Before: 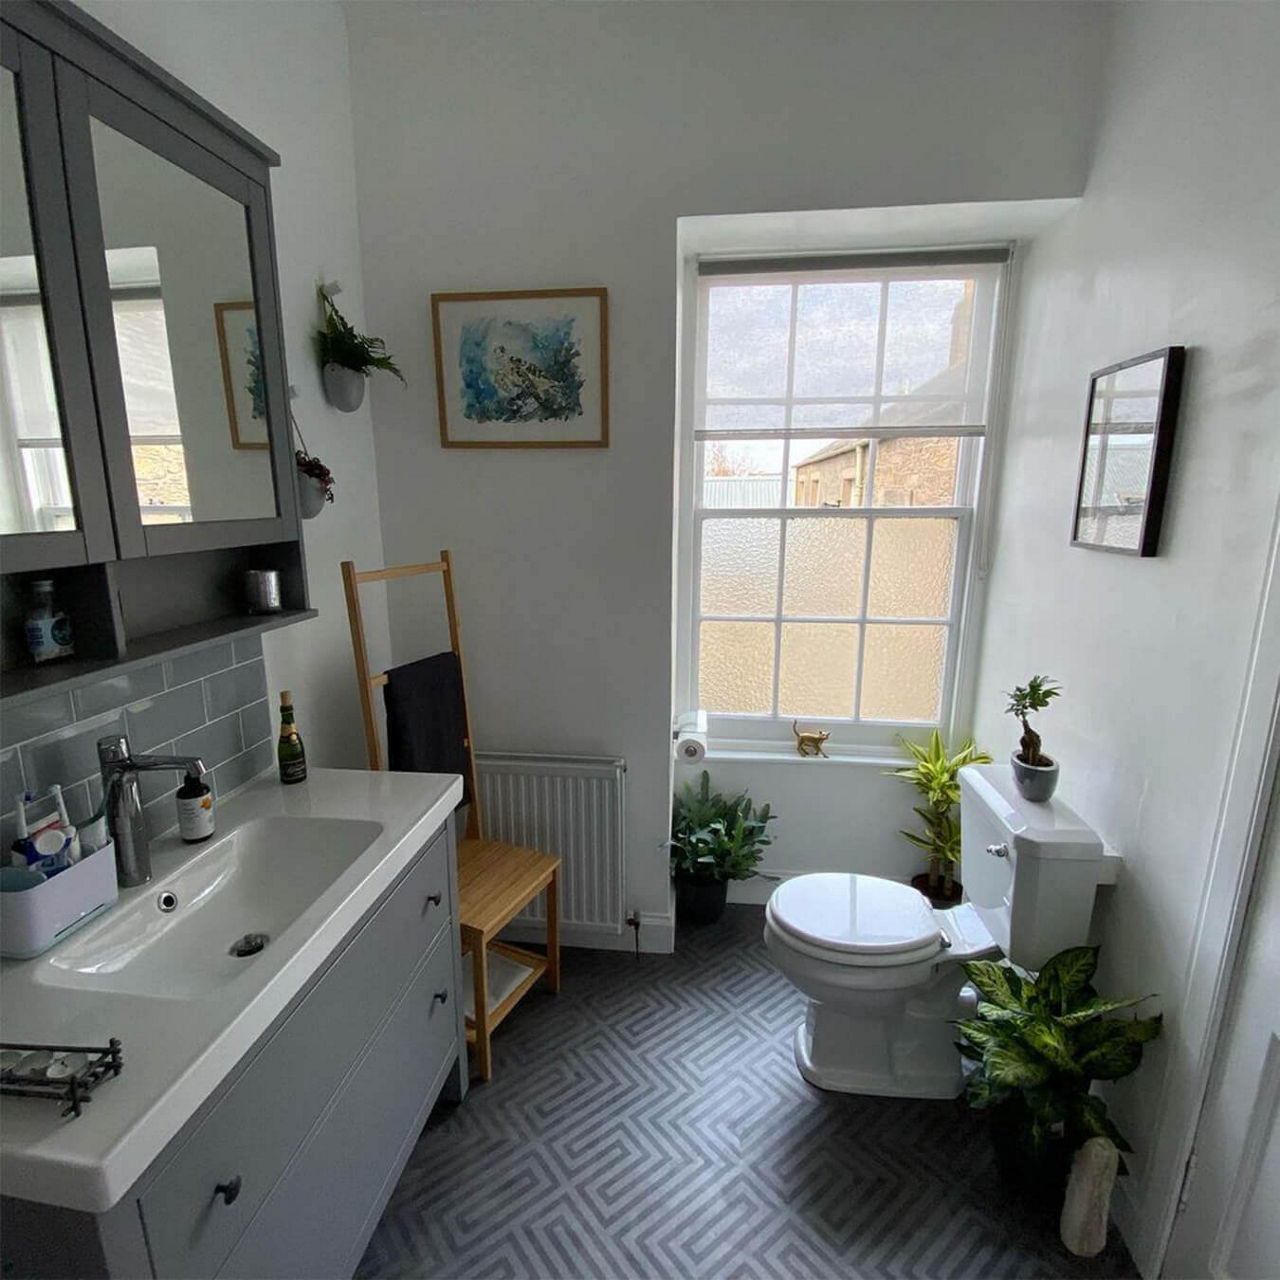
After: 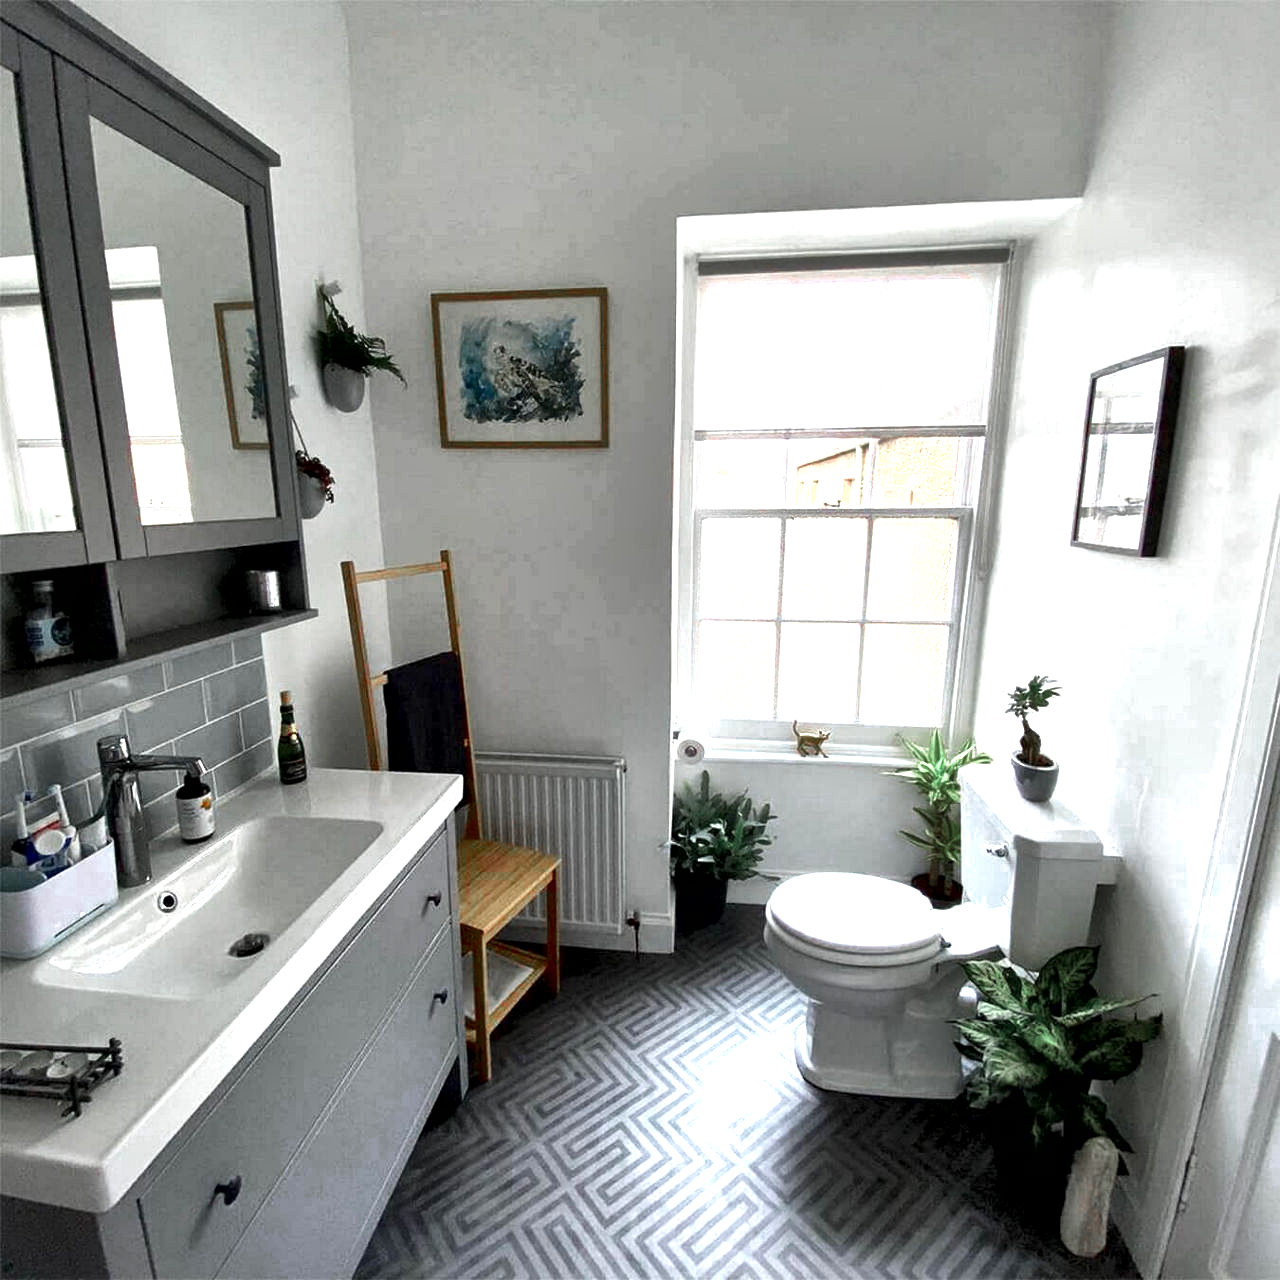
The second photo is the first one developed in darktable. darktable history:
color zones: curves: ch0 [(0, 0.466) (0.128, 0.466) (0.25, 0.5) (0.375, 0.456) (0.5, 0.5) (0.625, 0.5) (0.737, 0.652) (0.875, 0.5)]; ch1 [(0, 0.603) (0.125, 0.618) (0.261, 0.348) (0.372, 0.353) (0.497, 0.363) (0.611, 0.45) (0.731, 0.427) (0.875, 0.518) (0.998, 0.652)]; ch2 [(0, 0.559) (0.125, 0.451) (0.253, 0.564) (0.37, 0.578) (0.5, 0.466) (0.625, 0.471) (0.731, 0.471) (0.88, 0.485)], mix 41.16%
local contrast: mode bilateral grid, contrast 70, coarseness 74, detail 180%, midtone range 0.2
exposure: exposure 1 EV, compensate exposure bias true, compensate highlight preservation false
